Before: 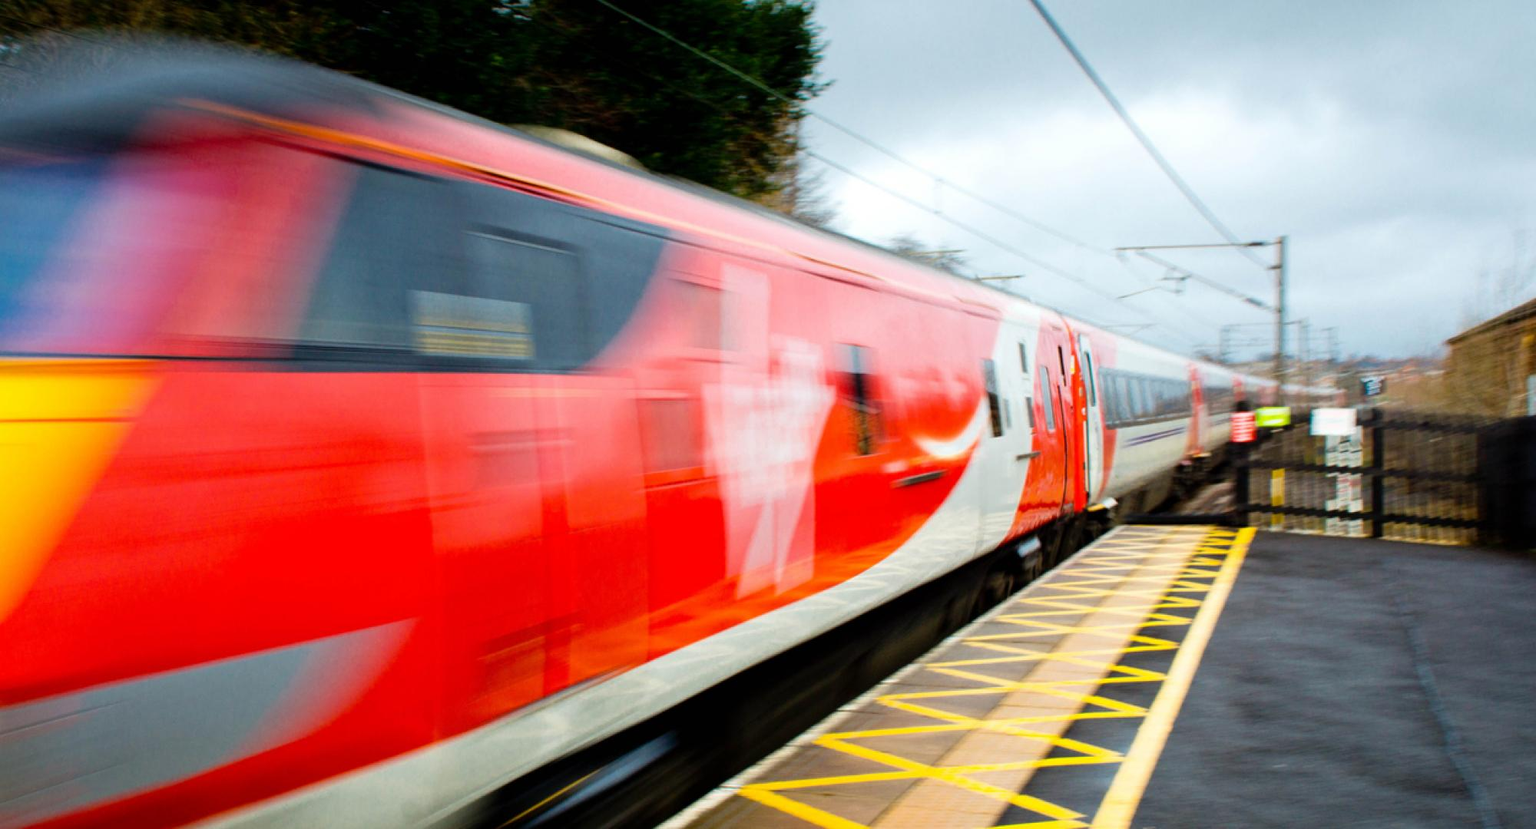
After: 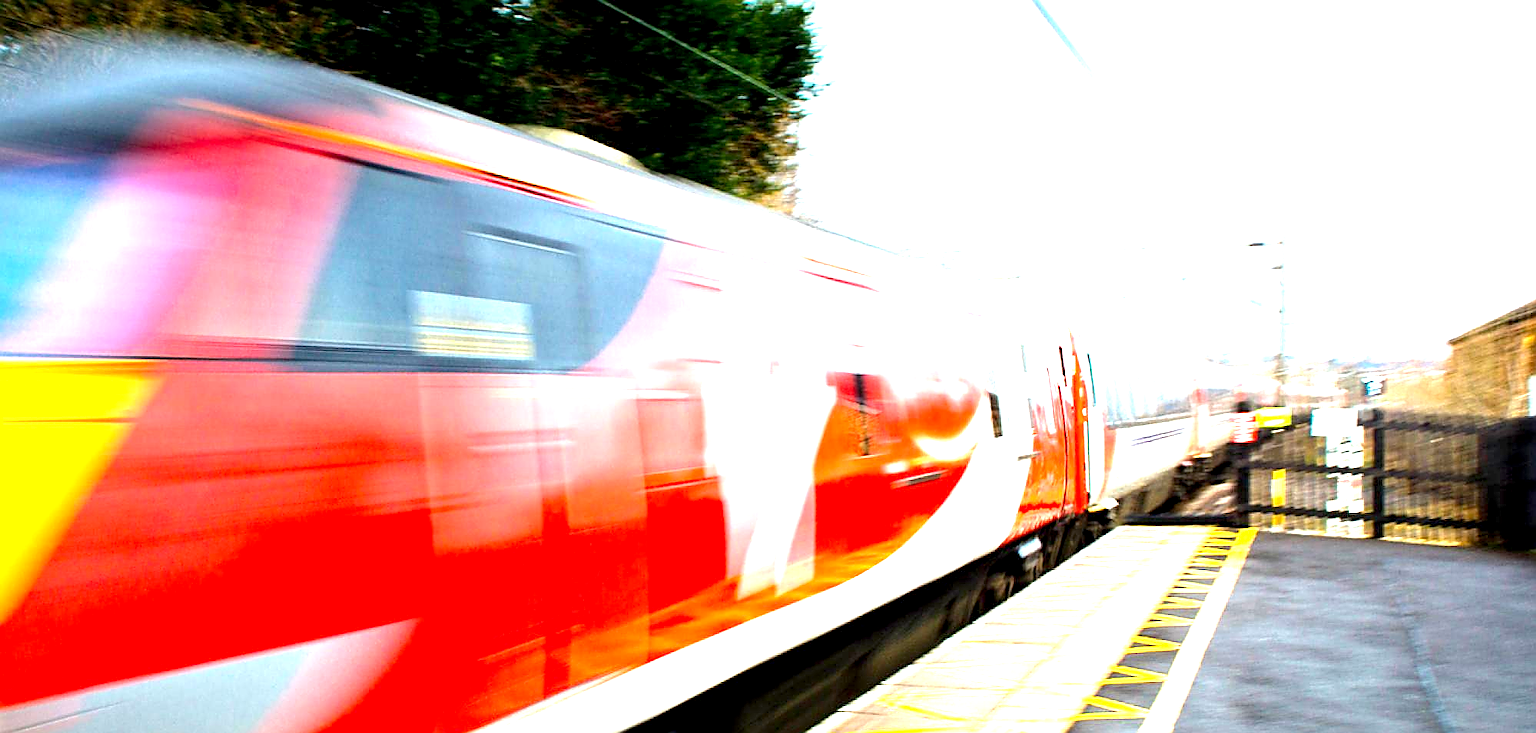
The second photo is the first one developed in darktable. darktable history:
exposure: black level correction 0.001, exposure 2 EV, compensate highlight preservation false
sharpen: radius 1.4, amount 1.25, threshold 0.7
crop and rotate: top 0%, bottom 11.49%
